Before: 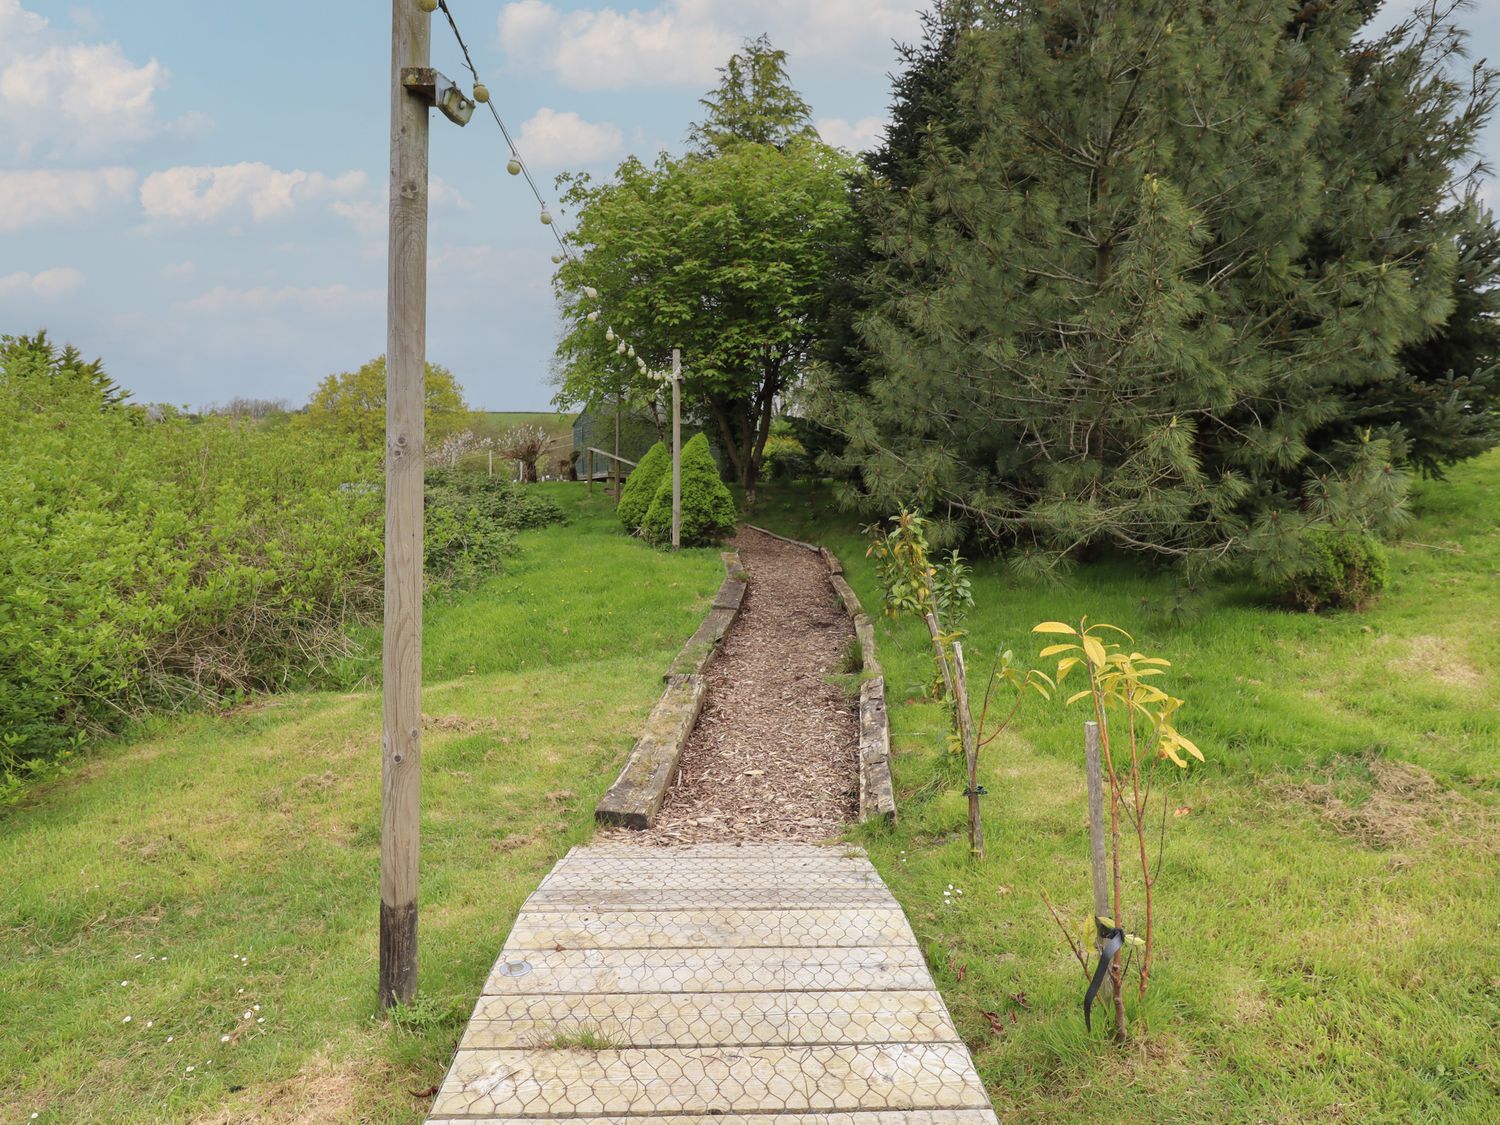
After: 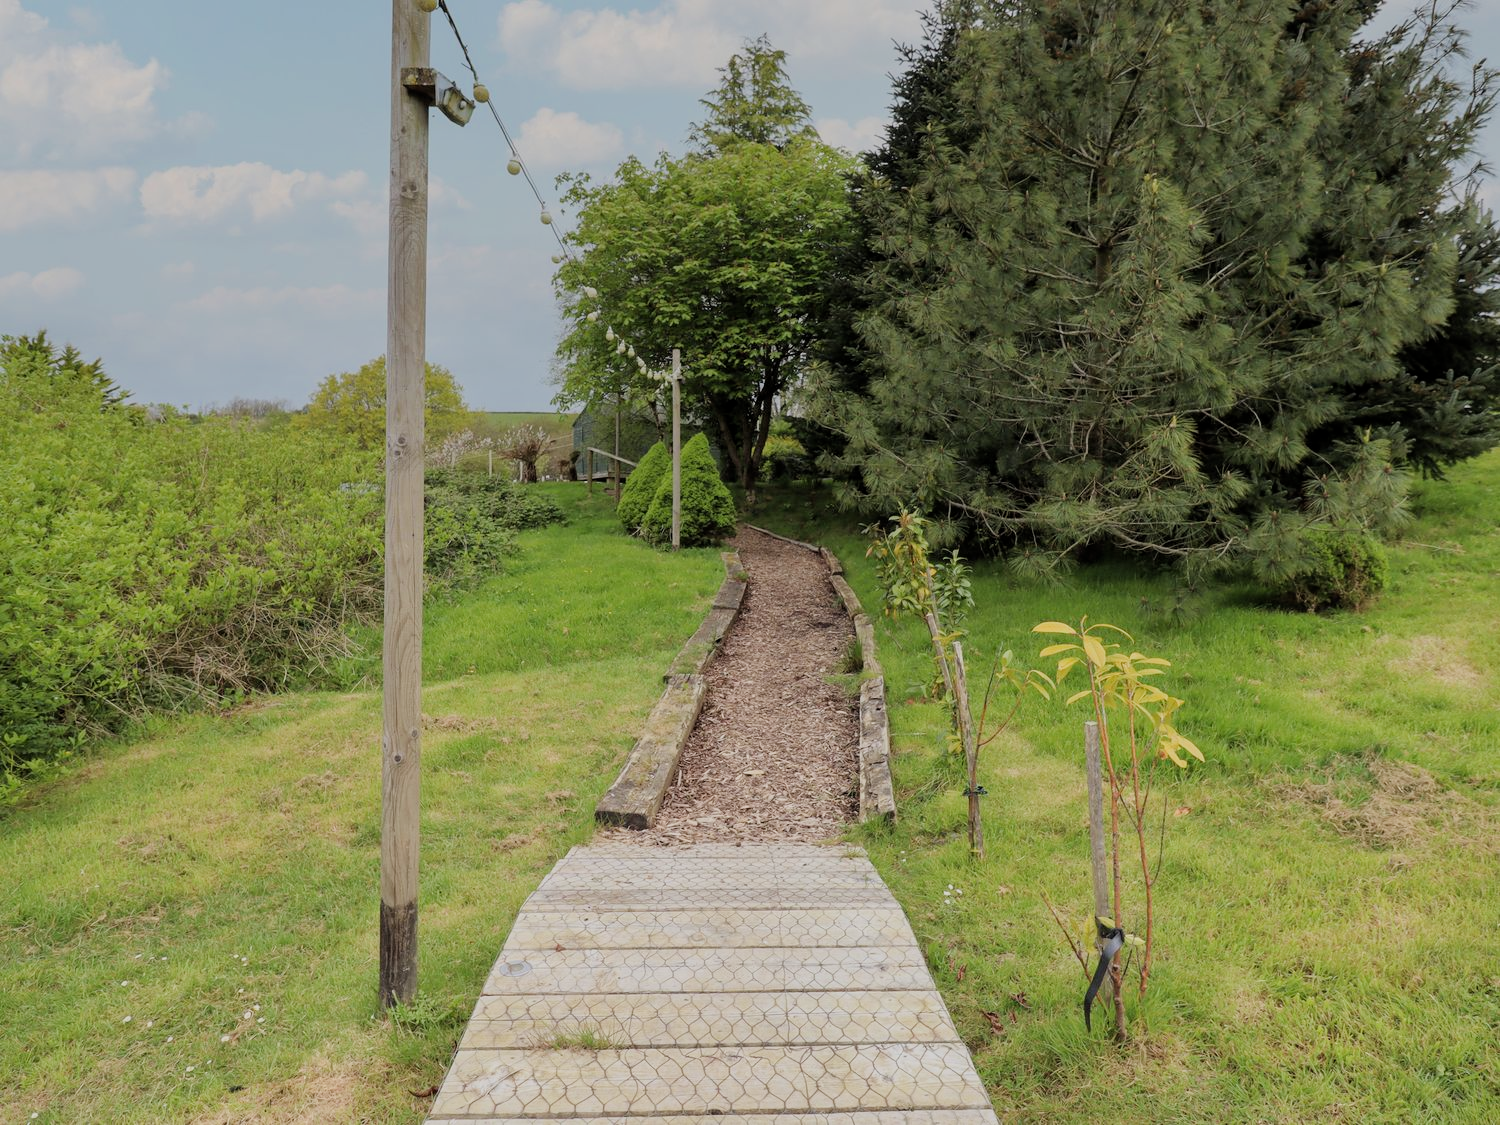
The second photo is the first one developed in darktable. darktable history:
local contrast: mode bilateral grid, contrast 10, coarseness 25, detail 115%, midtone range 0.2
filmic rgb: black relative exposure -7.65 EV, white relative exposure 4.56 EV, hardness 3.61
